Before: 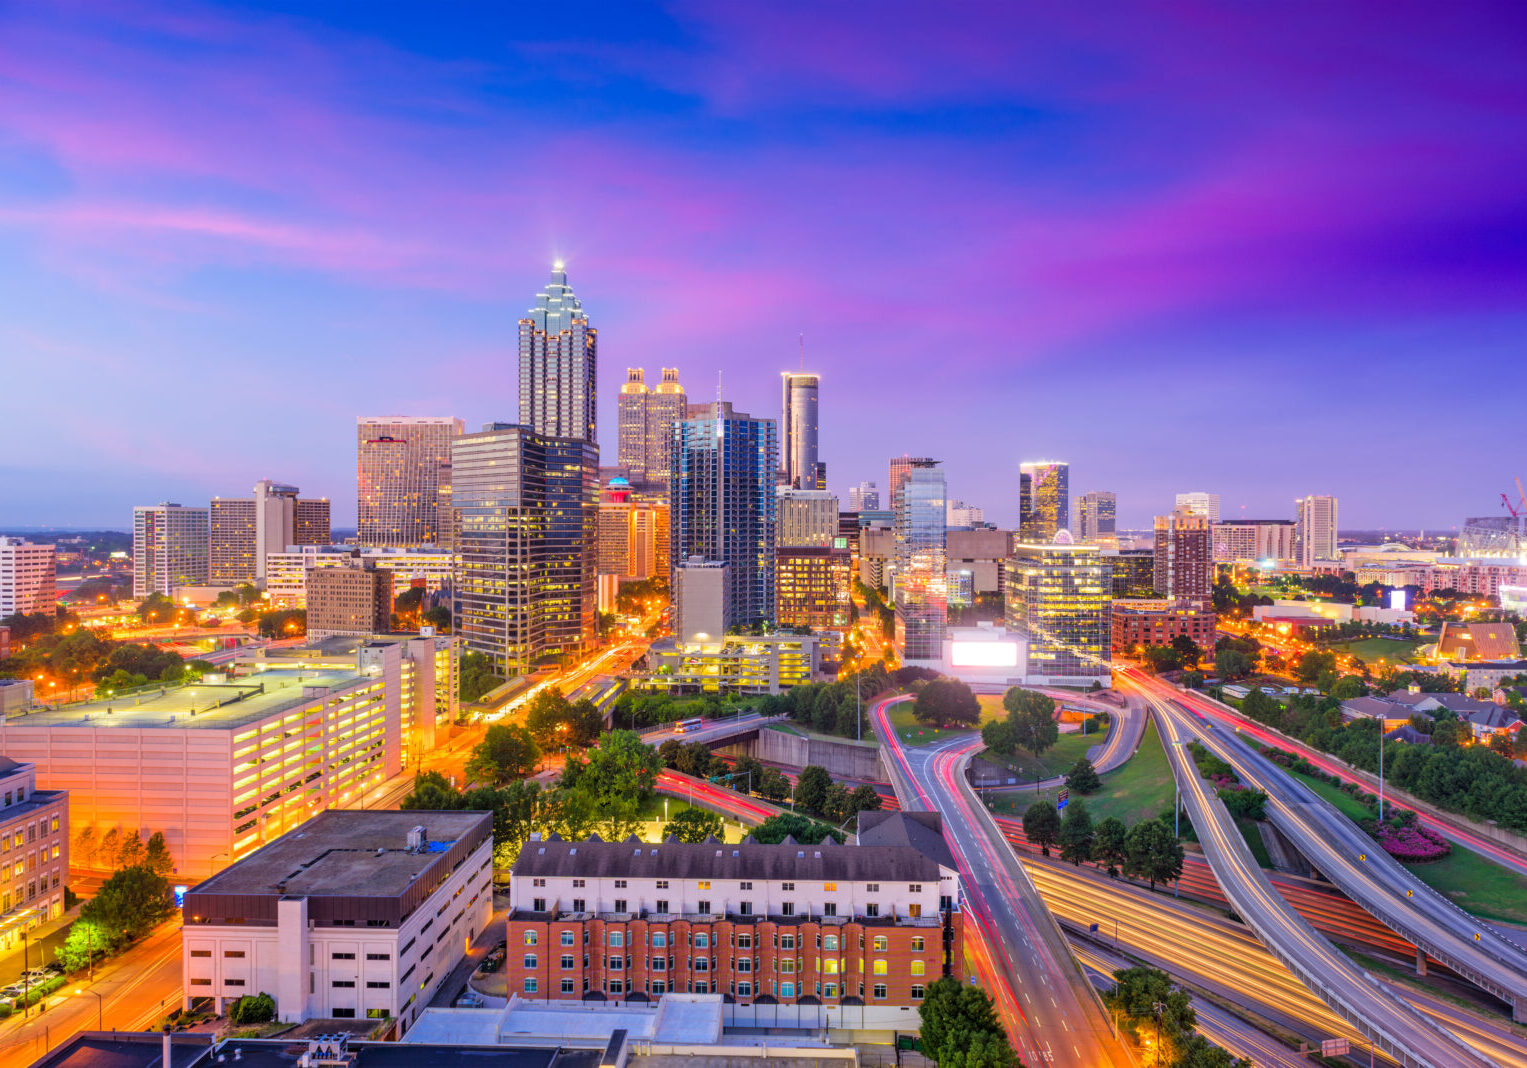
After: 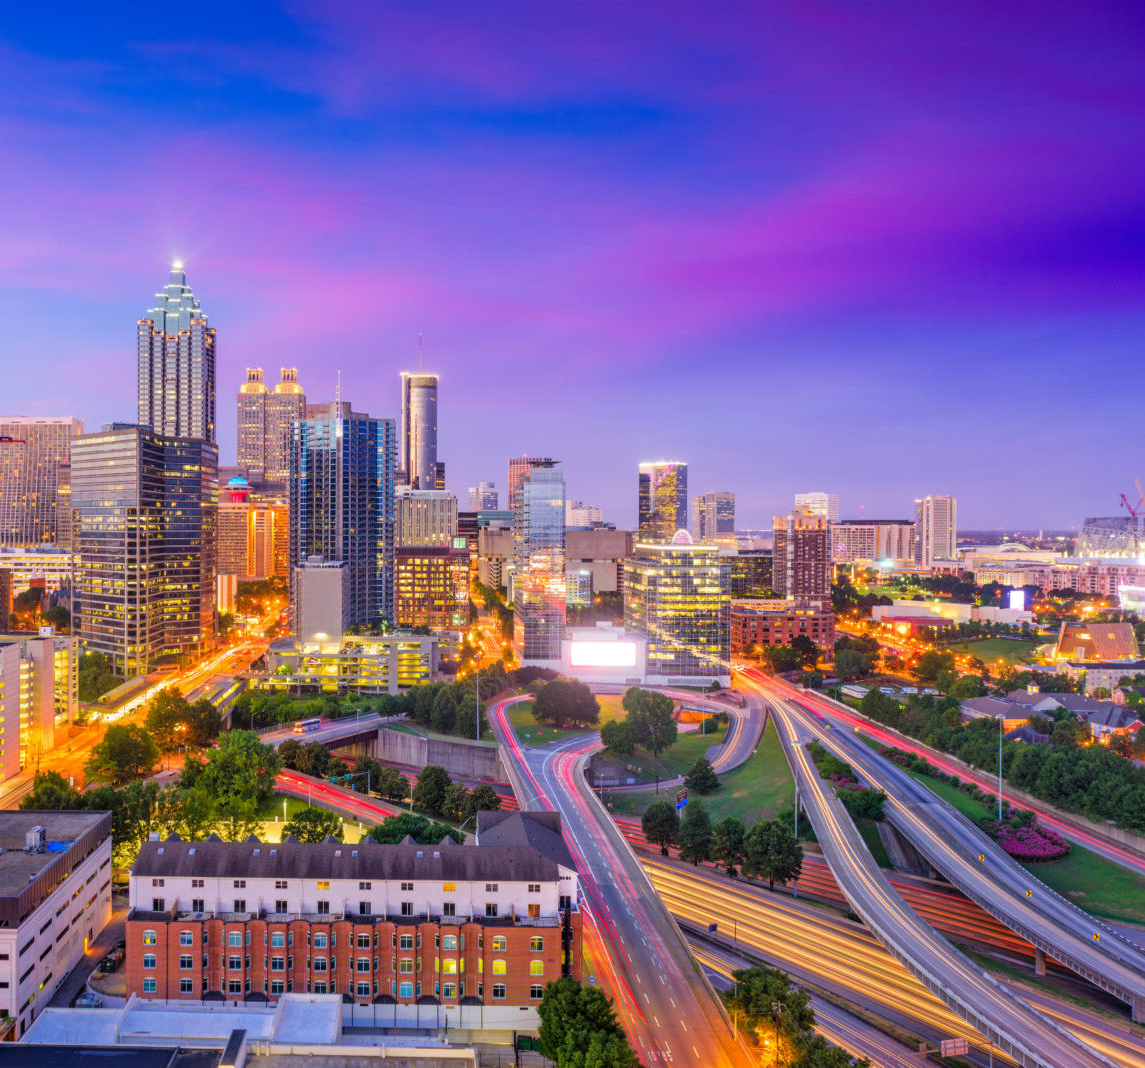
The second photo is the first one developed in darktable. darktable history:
crop and rotate: left 25%
